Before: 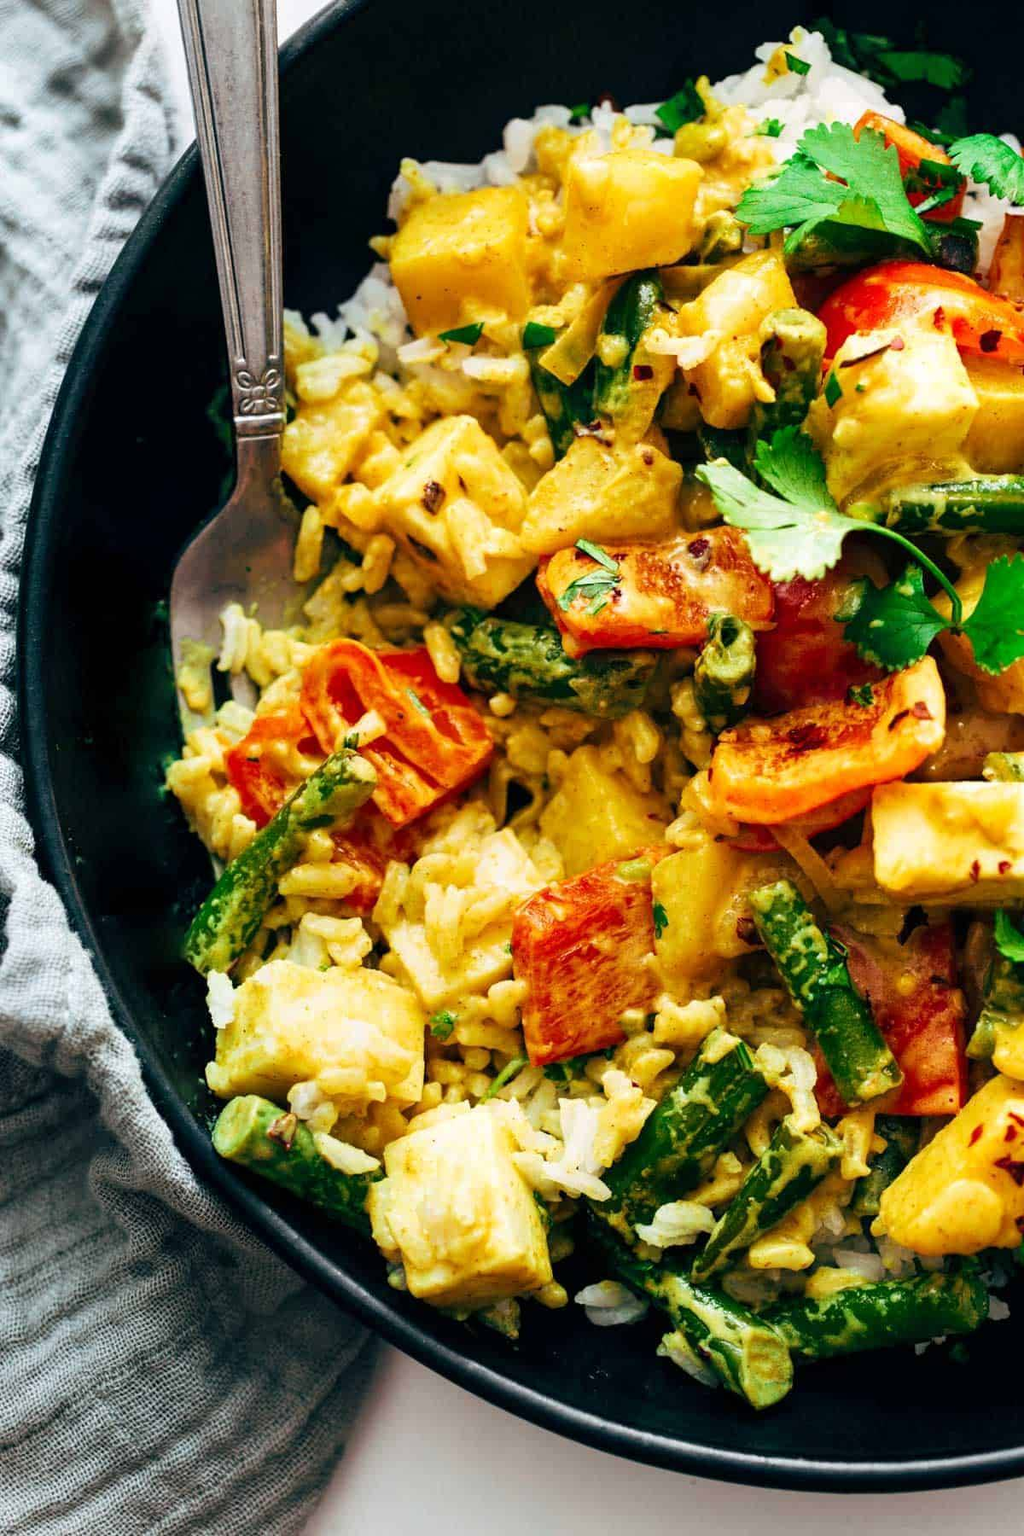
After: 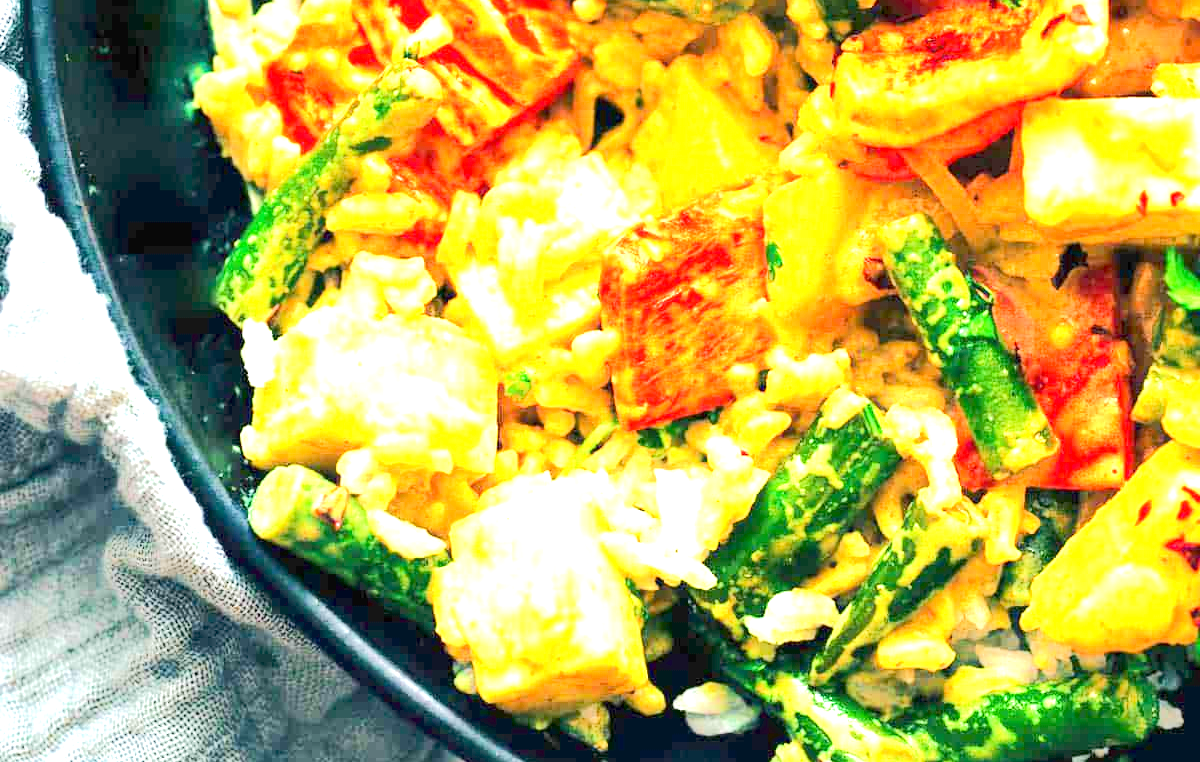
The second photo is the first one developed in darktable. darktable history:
crop: top 45.476%, bottom 12.182%
exposure: exposure 1.059 EV, compensate exposure bias true, compensate highlight preservation false
tone equalizer: -8 EV 2 EV, -7 EV 1.99 EV, -6 EV 1.99 EV, -5 EV 1.96 EV, -4 EV 1.99 EV, -3 EV 1.47 EV, -2 EV 0.981 EV, -1 EV 0.506 EV, edges refinement/feathering 500, mask exposure compensation -1.57 EV, preserve details no
